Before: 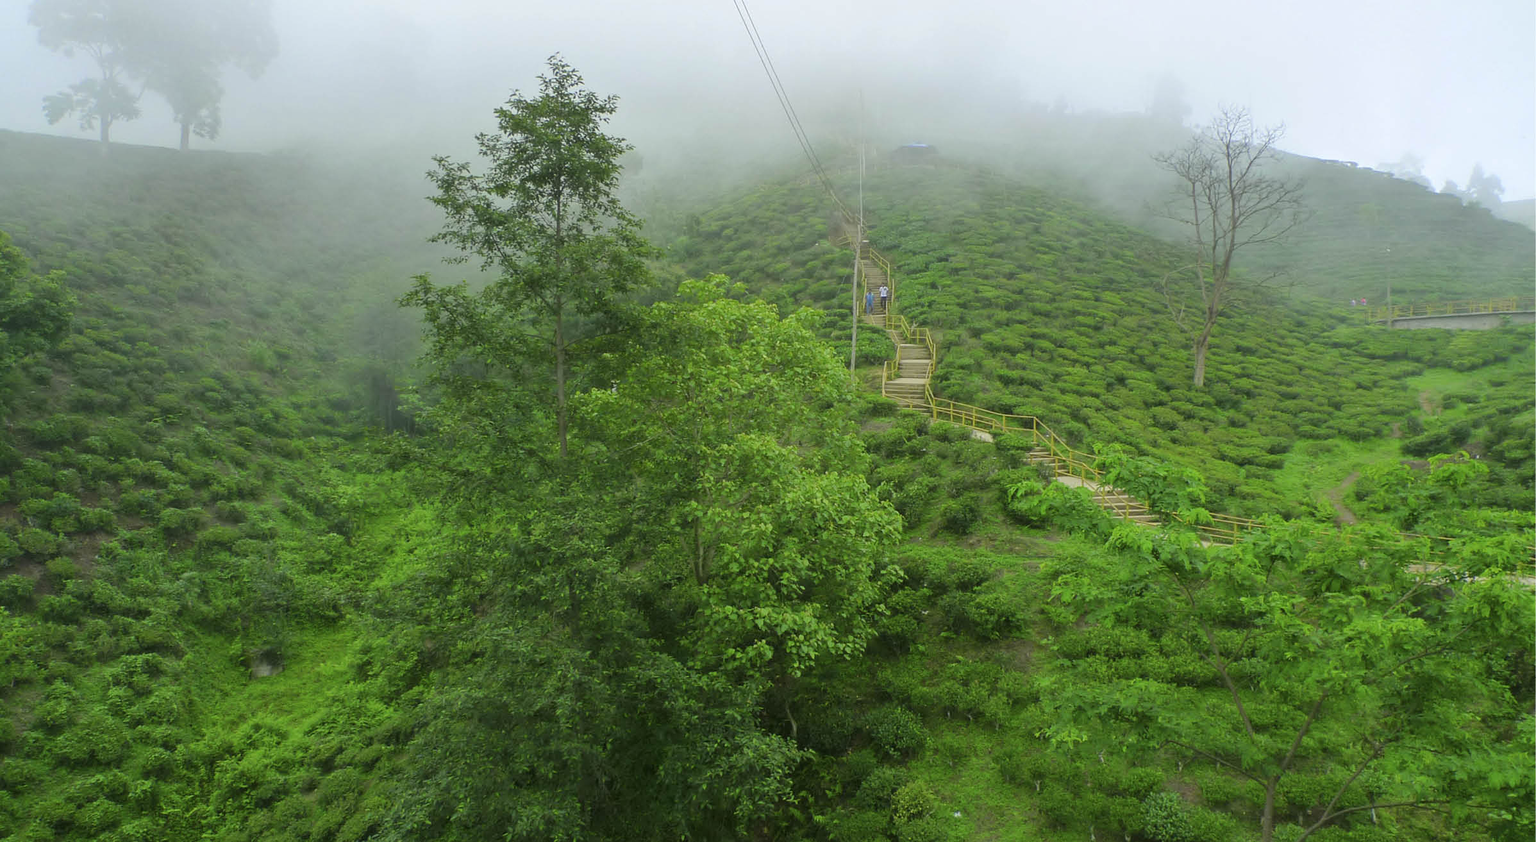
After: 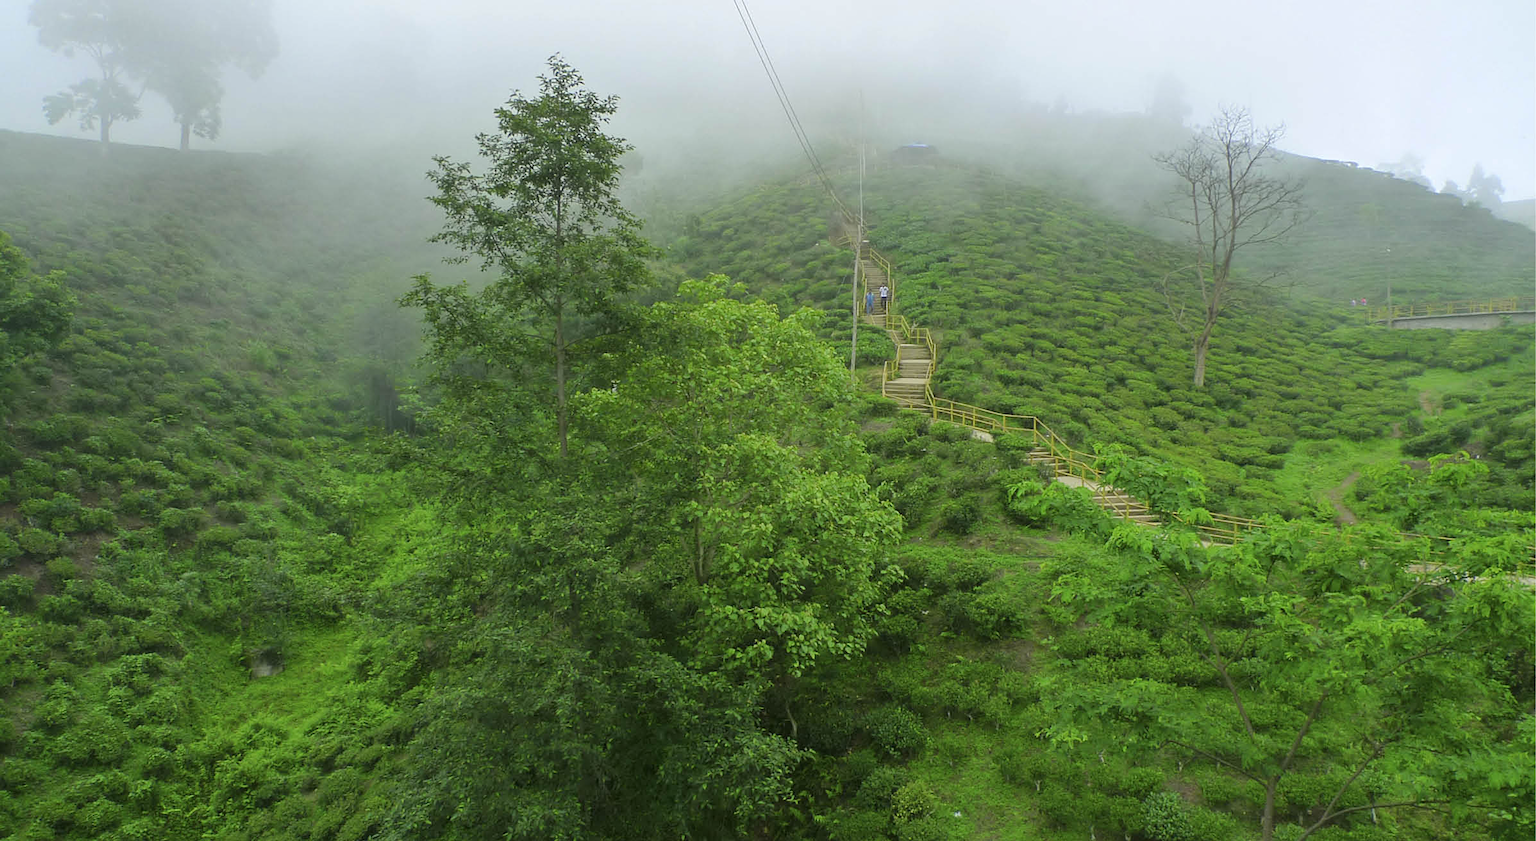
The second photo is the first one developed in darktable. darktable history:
color balance rgb: linear chroma grading › global chroma -0.67%, saturation formula JzAzBz (2021)
sharpen: amount 0.2
